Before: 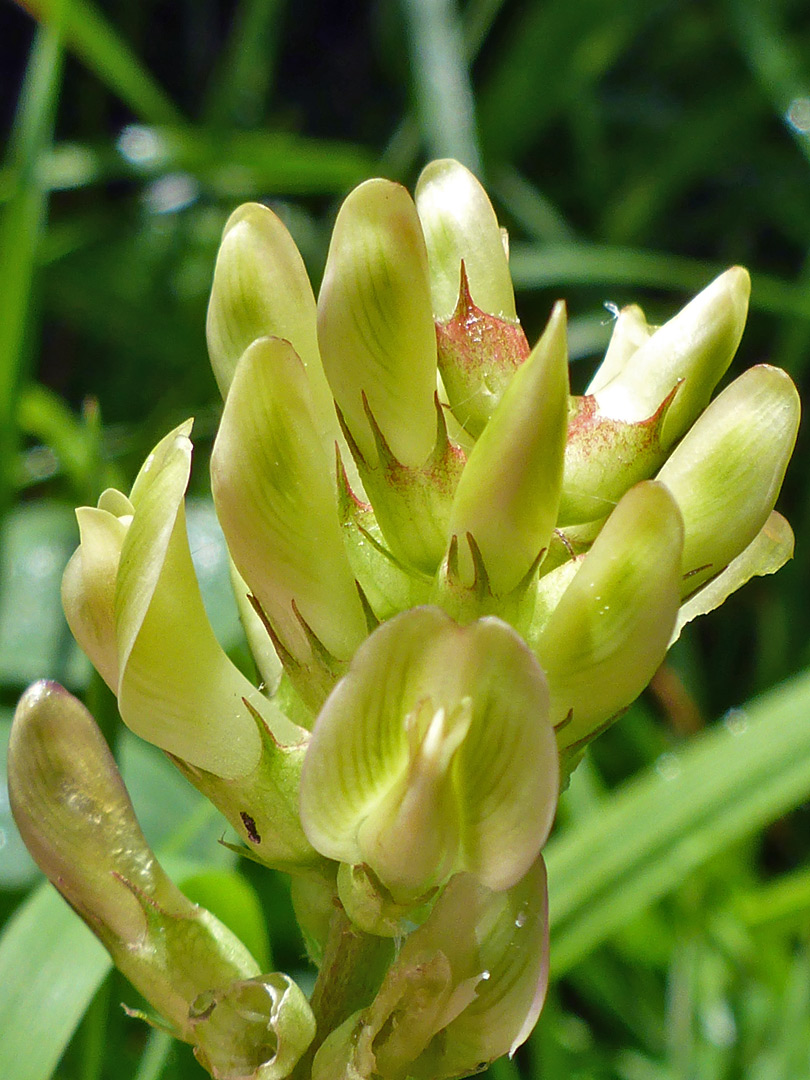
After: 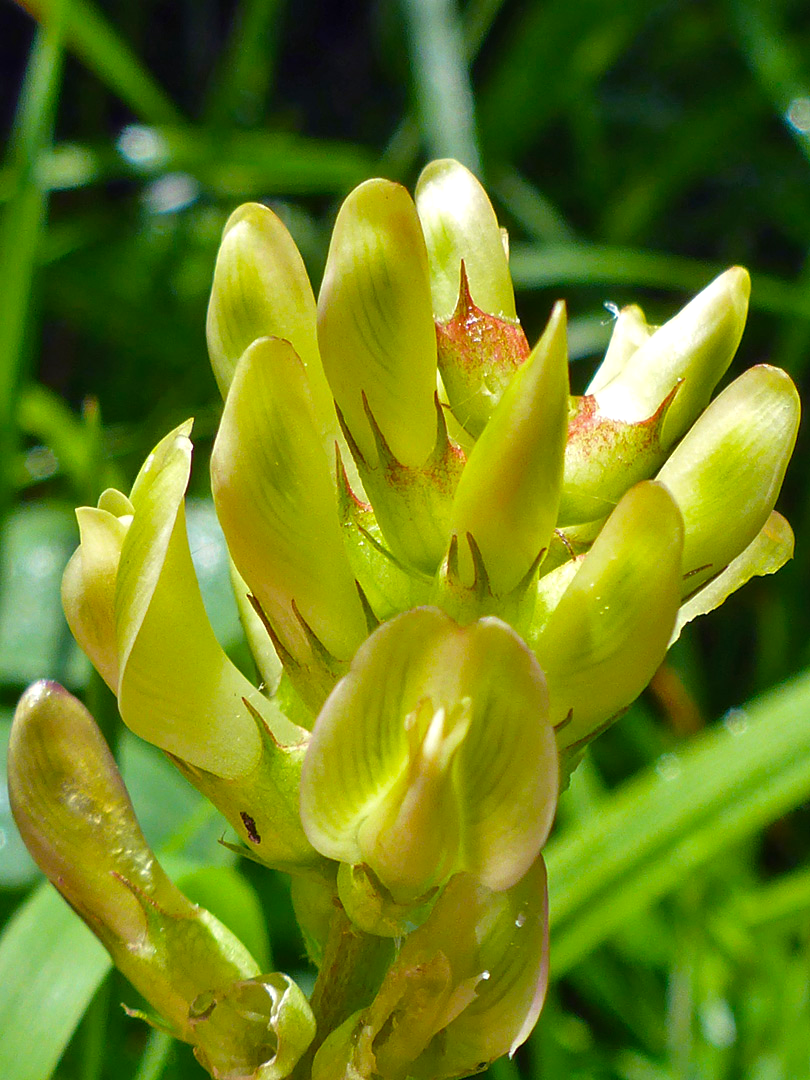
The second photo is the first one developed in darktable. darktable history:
color balance rgb: perceptual saturation grading › global saturation 29.862%, perceptual brilliance grading › highlights 2.922%
